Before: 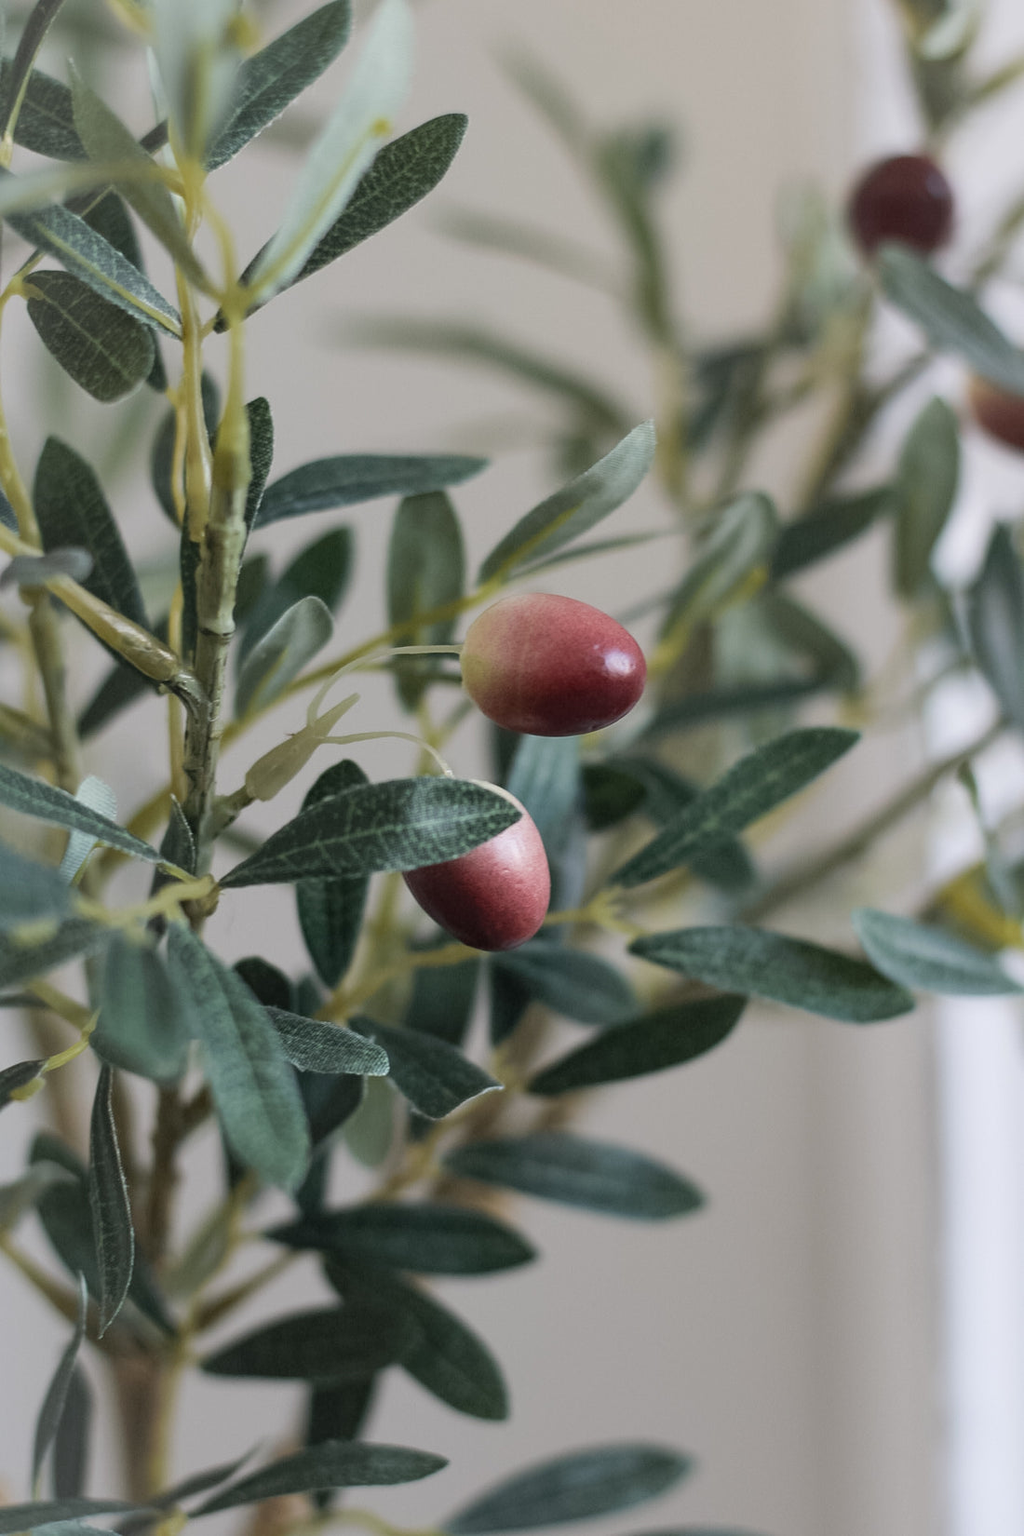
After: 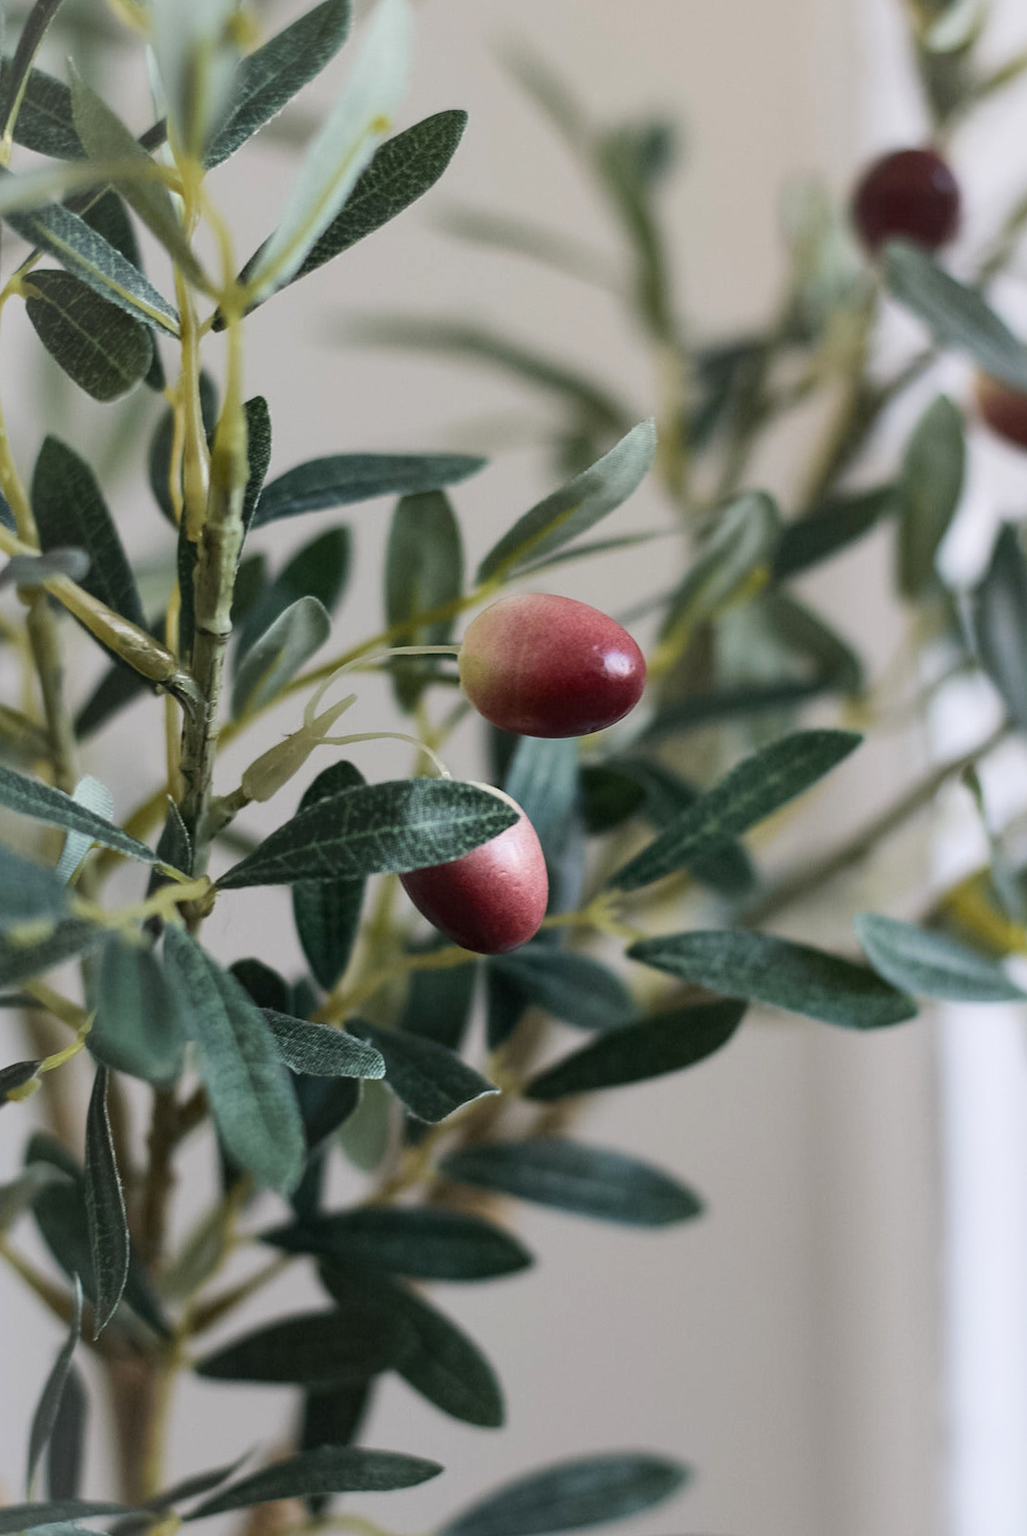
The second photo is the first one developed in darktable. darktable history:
rotate and perspective: rotation 0.192°, lens shift (horizontal) -0.015, crop left 0.005, crop right 0.996, crop top 0.006, crop bottom 0.99
contrast brightness saturation: contrast 0.15, brightness -0.01, saturation 0.1
